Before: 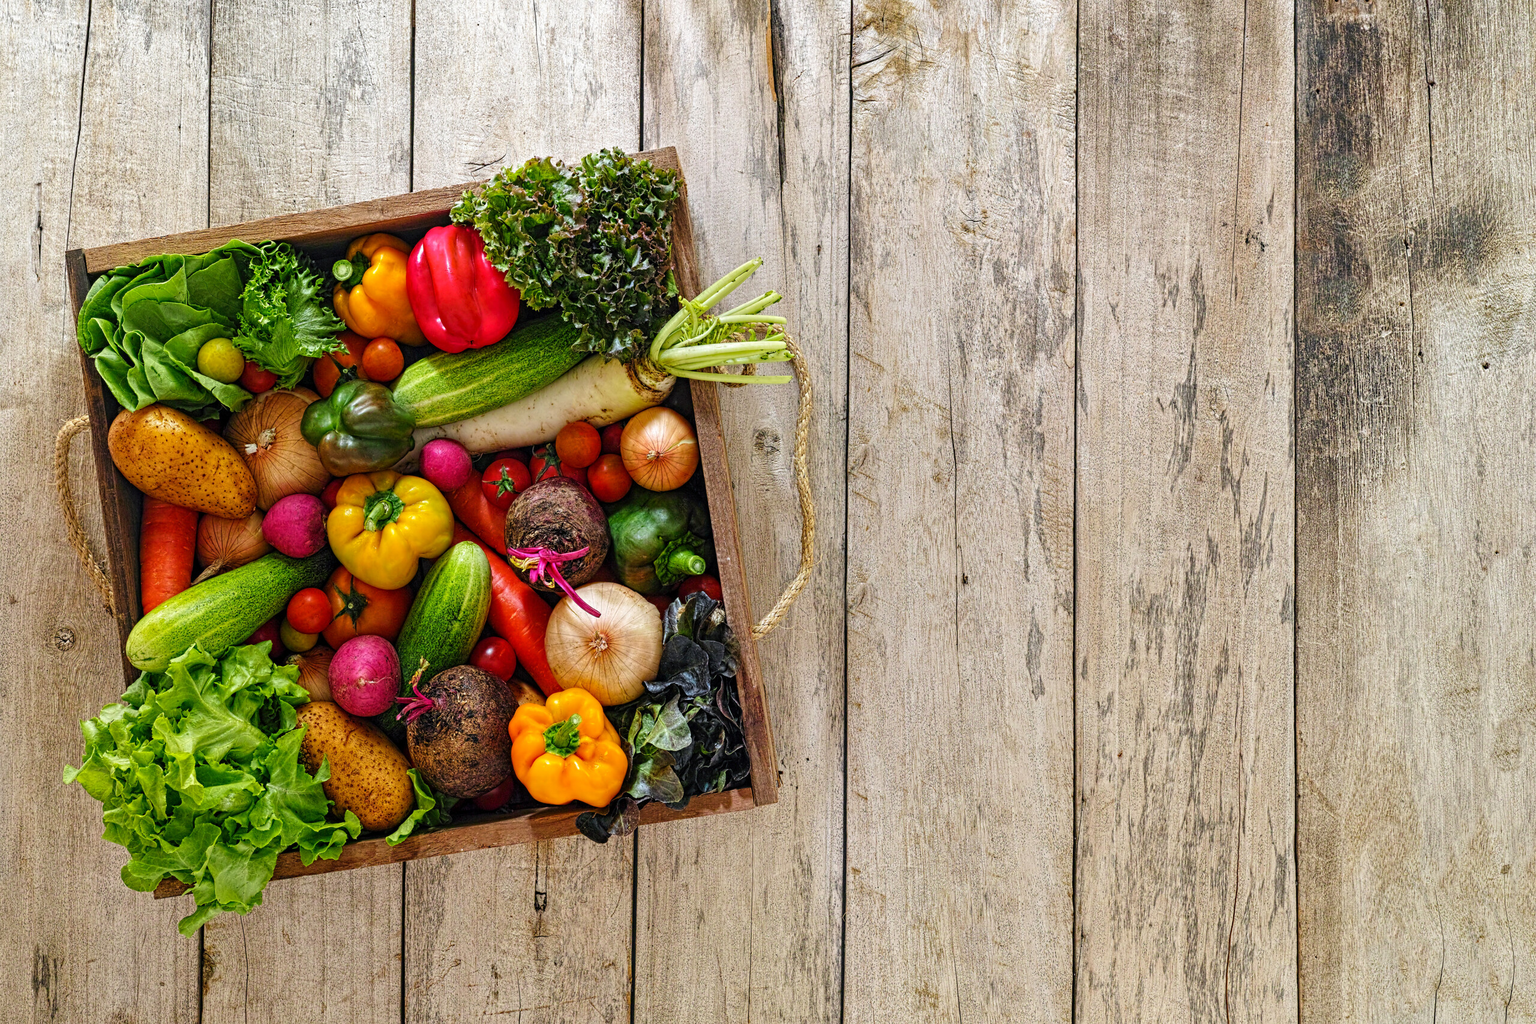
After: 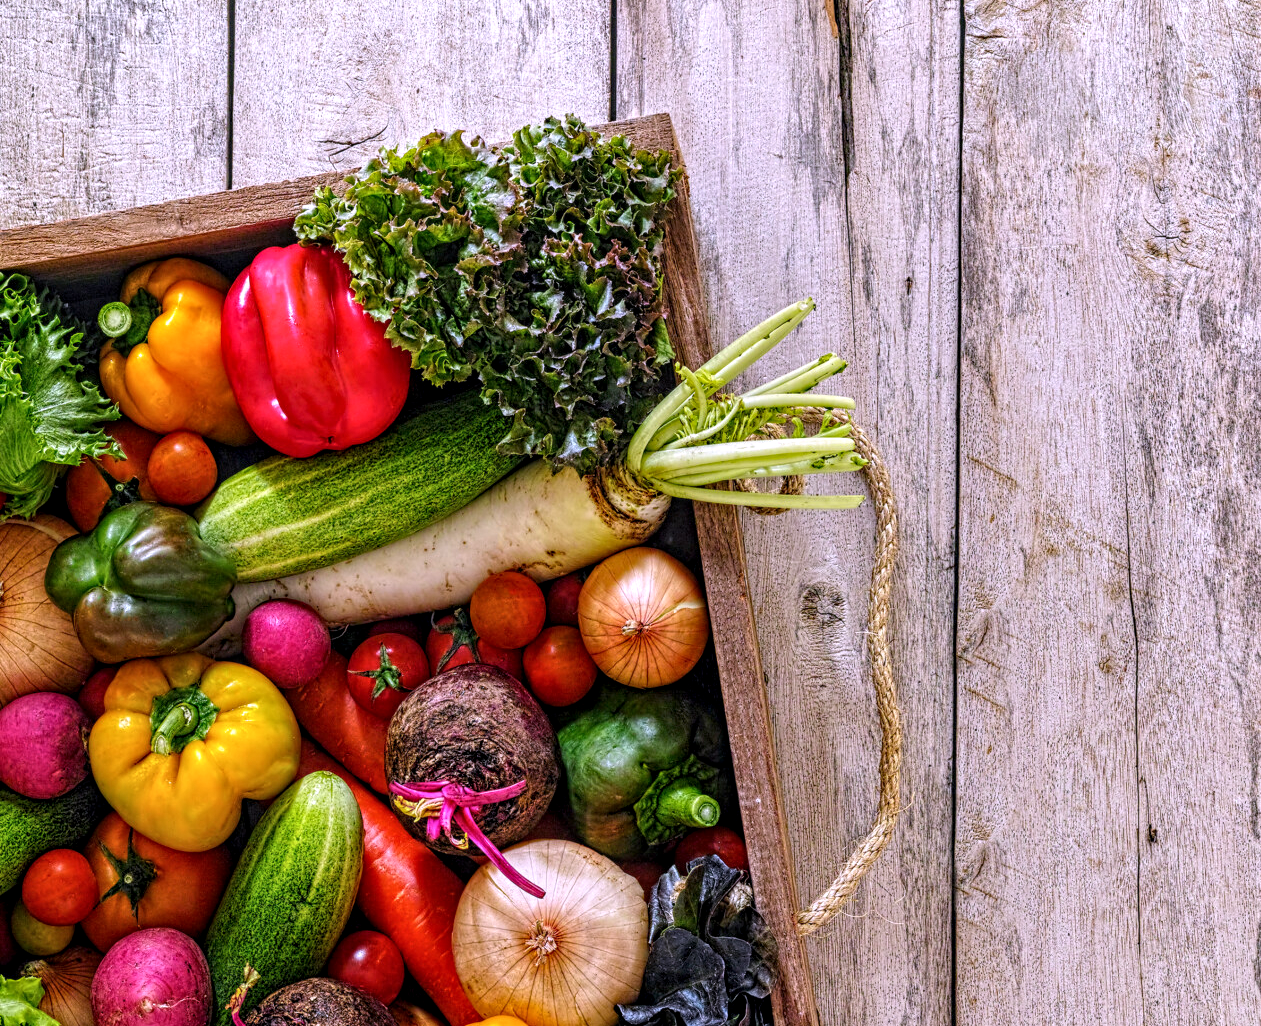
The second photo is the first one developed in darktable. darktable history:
crop: left 17.835%, top 7.675%, right 32.881%, bottom 32.213%
local contrast: detail 130%
white balance: red 1.042, blue 1.17
